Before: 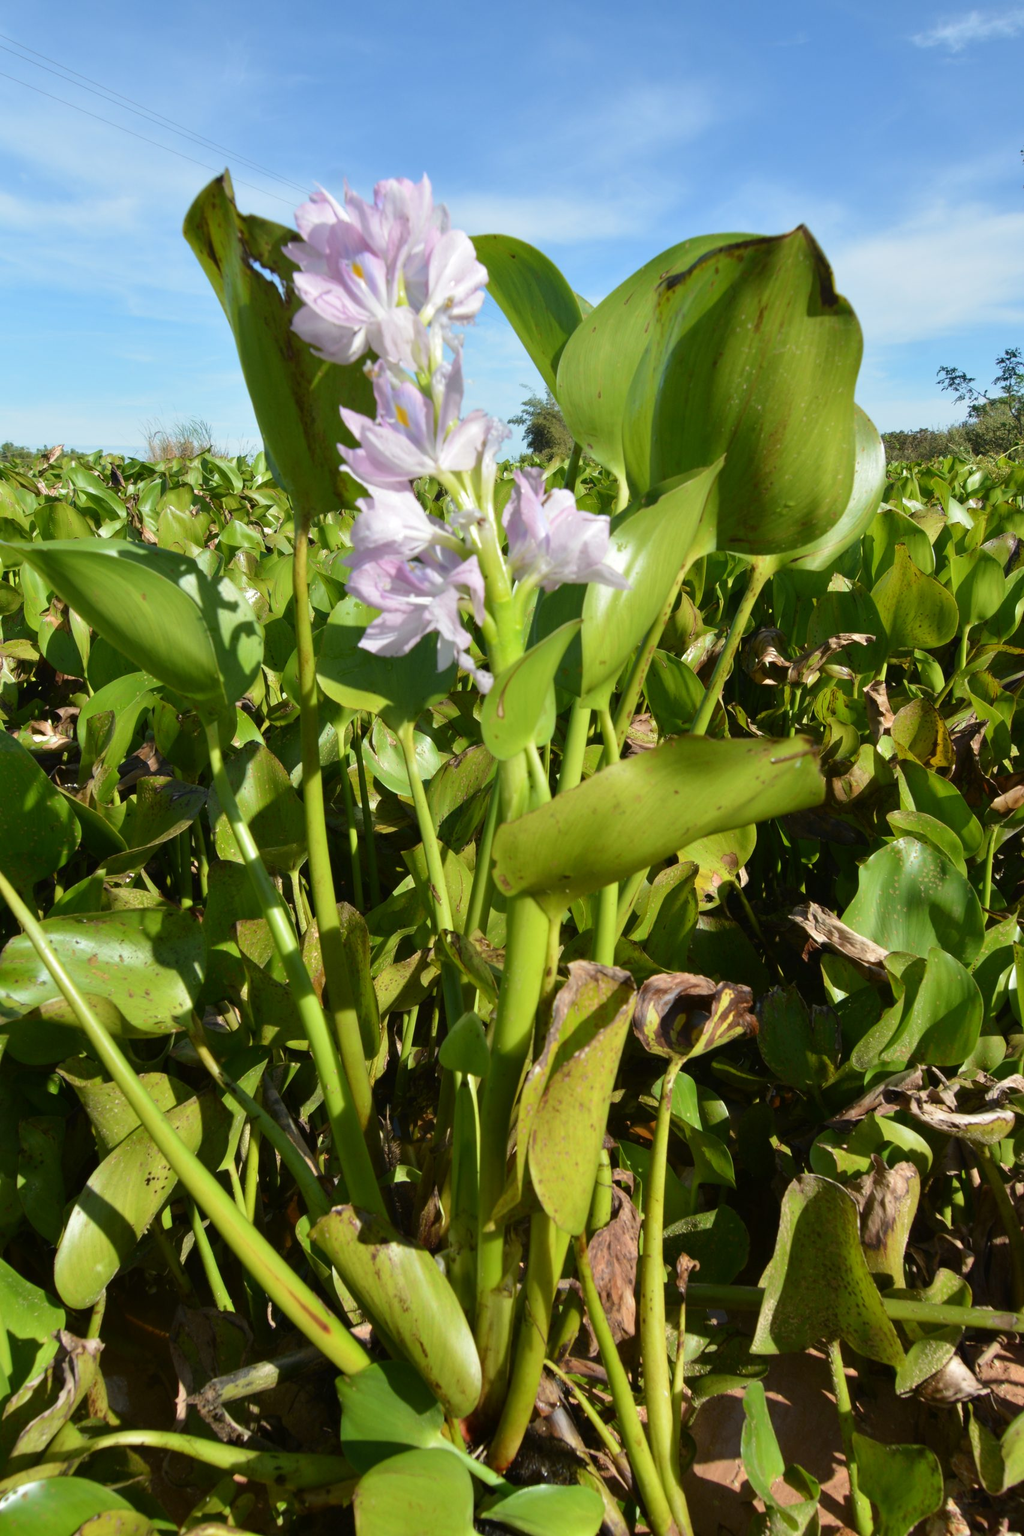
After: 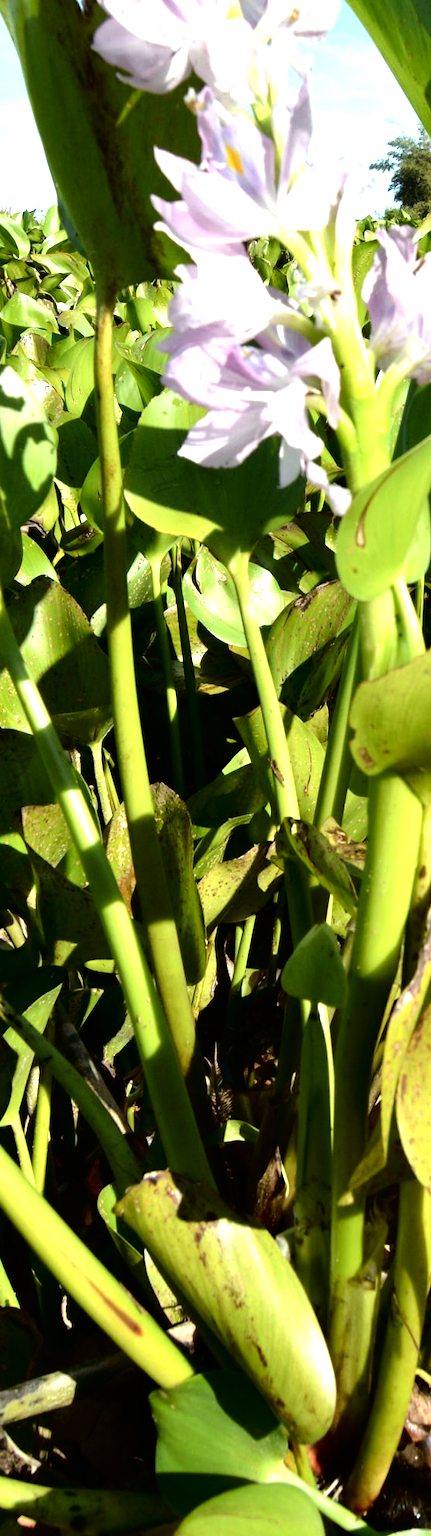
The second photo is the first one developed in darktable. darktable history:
tone equalizer: -8 EV -1.07 EV, -7 EV -0.976 EV, -6 EV -0.872 EV, -5 EV -0.54 EV, -3 EV 0.554 EV, -2 EV 0.883 EV, -1 EV 0.987 EV, +0 EV 1.06 EV
tone curve: curves: ch0 [(0, 0) (0.153, 0.056) (1, 1)], color space Lab, independent channels, preserve colors none
crop and rotate: left 21.449%, top 18.986%, right 45.629%, bottom 2.996%
shadows and highlights: shadows 37.34, highlights -27.11, soften with gaussian
contrast brightness saturation: saturation -0.062
